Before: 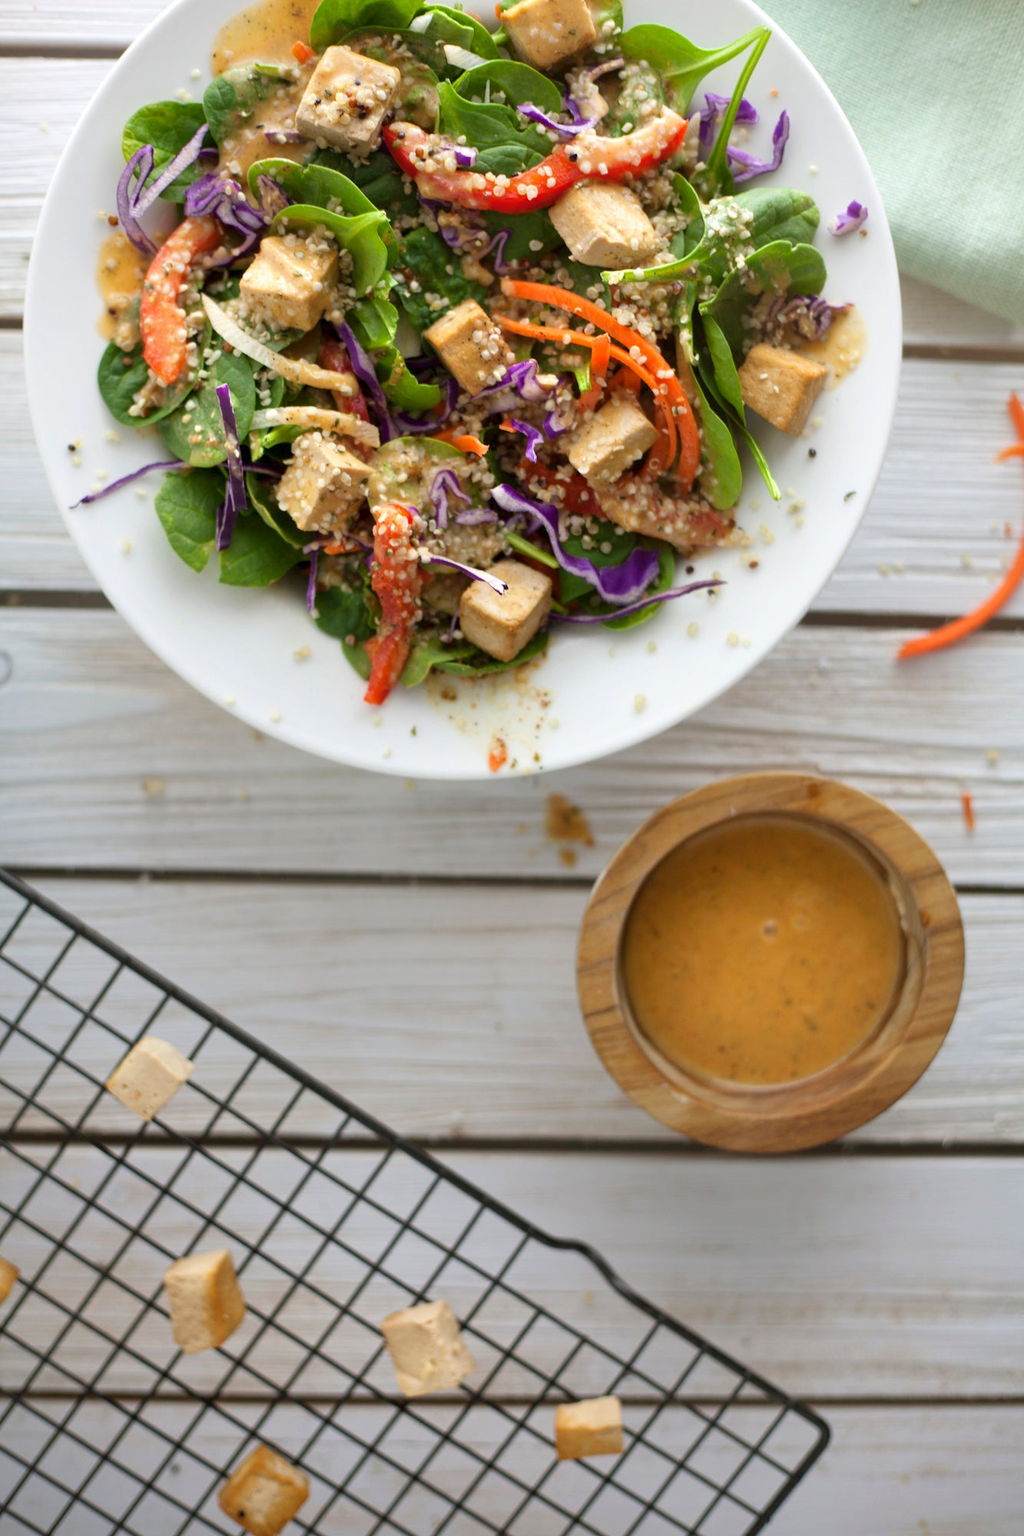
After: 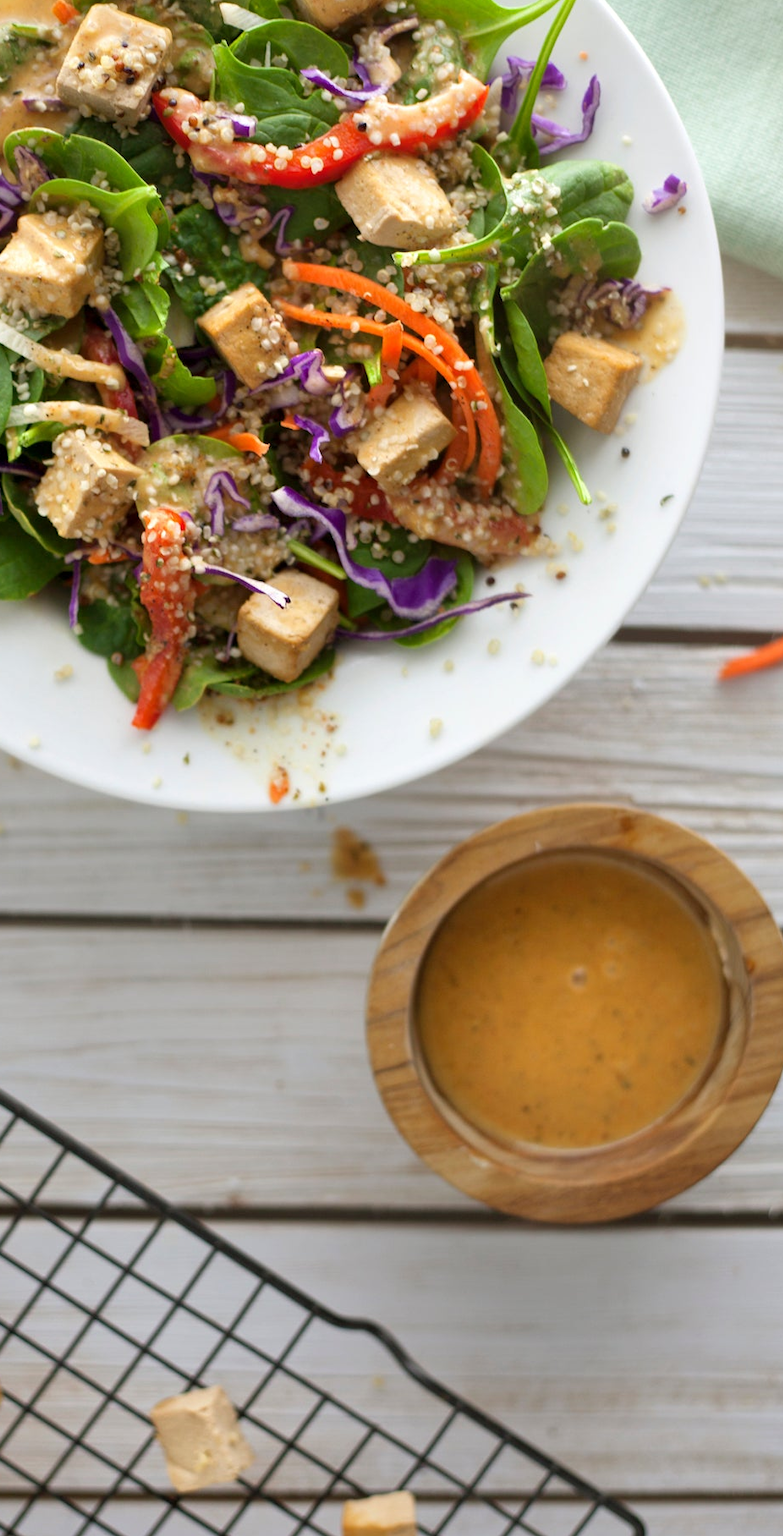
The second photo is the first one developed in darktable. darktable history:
crop and rotate: left 23.866%, top 2.781%, right 6.653%, bottom 6.369%
